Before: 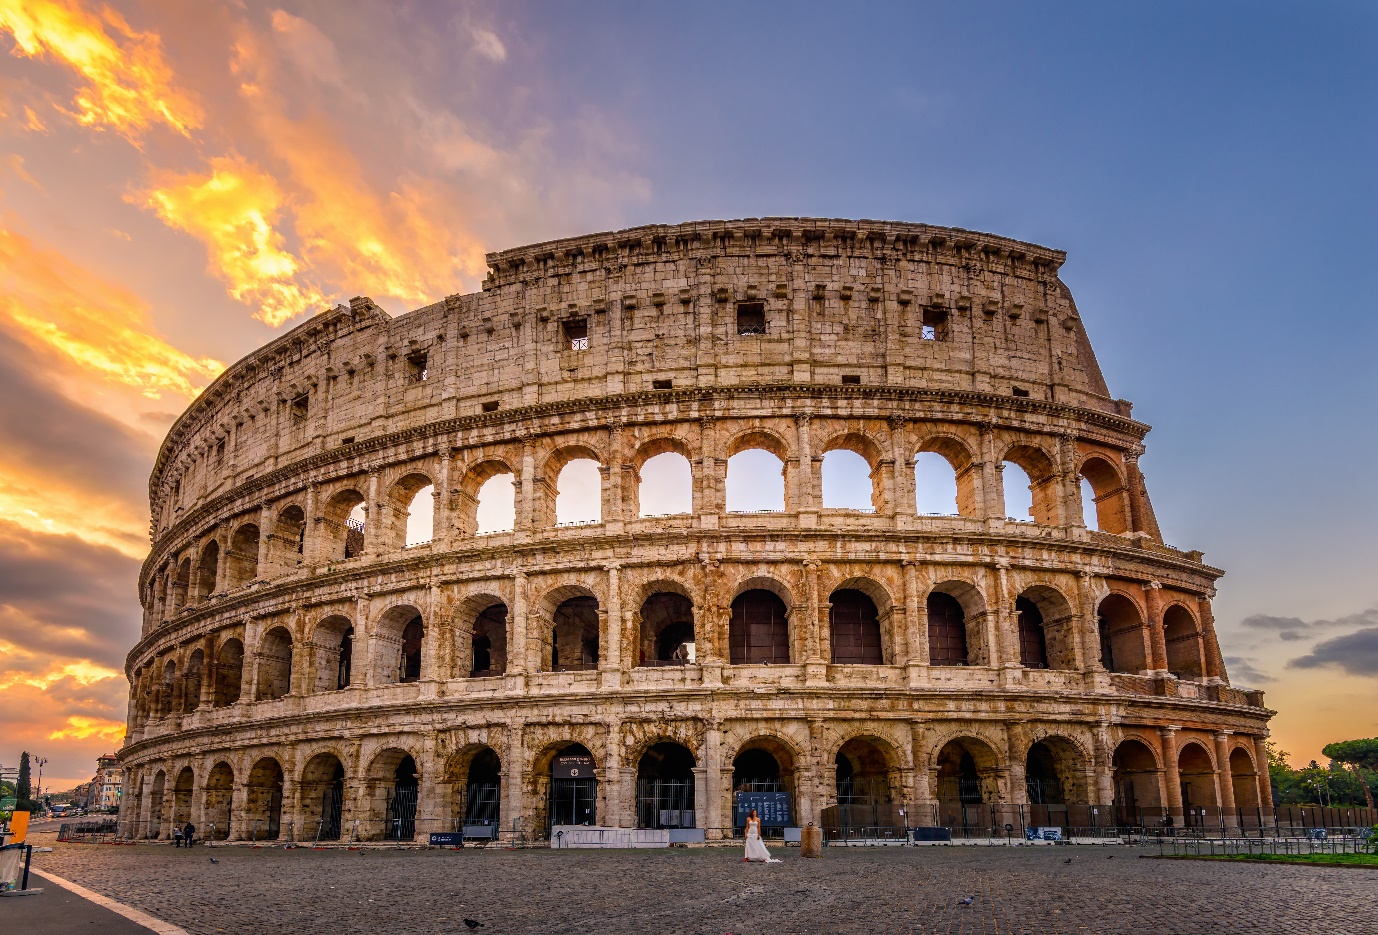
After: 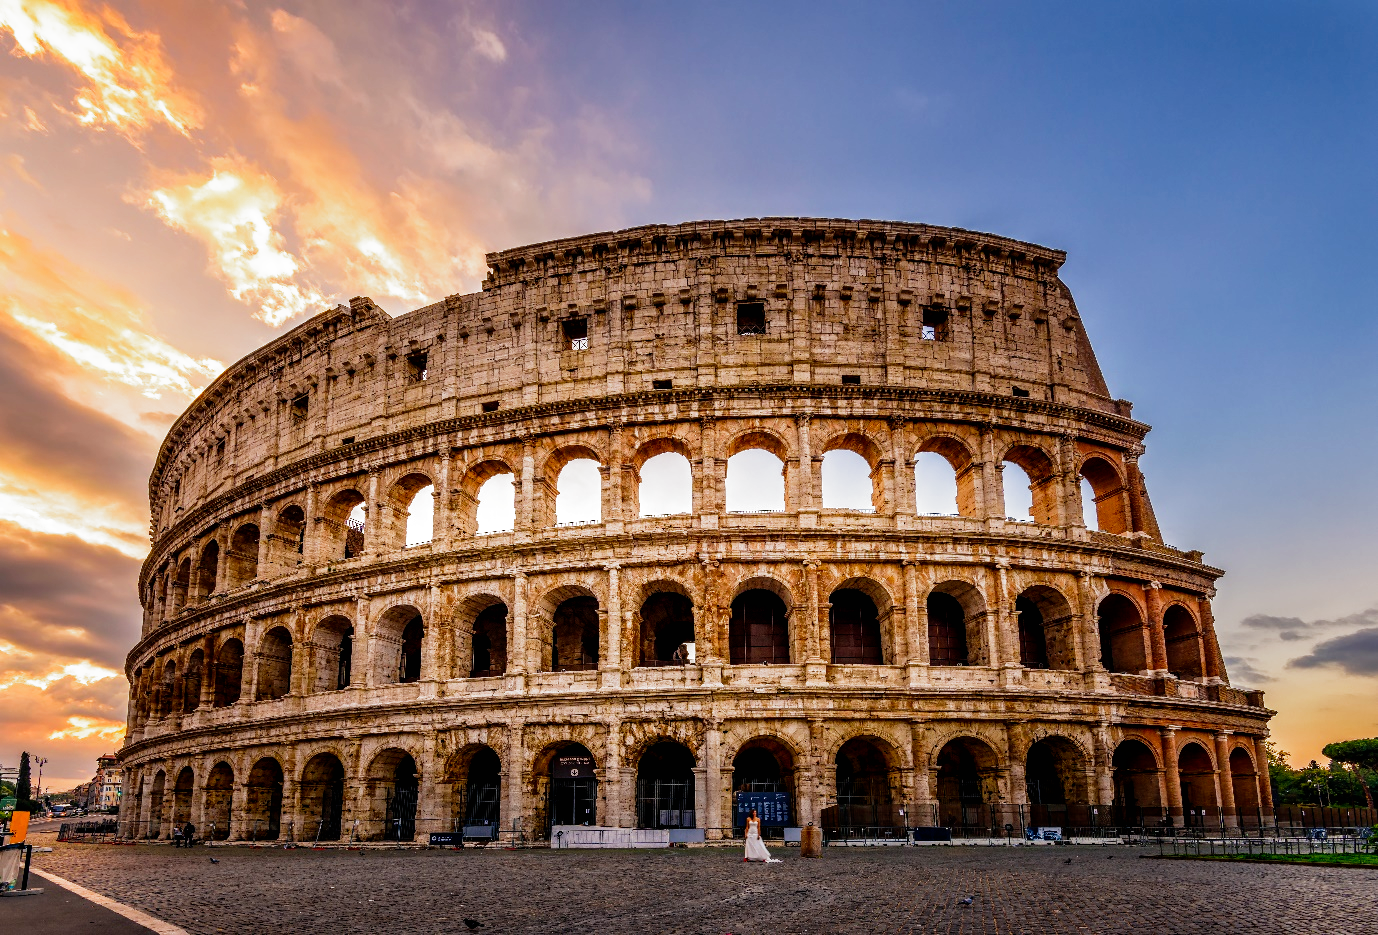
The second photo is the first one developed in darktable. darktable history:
filmic rgb: black relative exposure -8.2 EV, white relative exposure 2.2 EV, threshold 3 EV, hardness 7.11, latitude 75%, contrast 1.325, highlights saturation mix -2%, shadows ↔ highlights balance 30%, preserve chrominance no, color science v5 (2021), contrast in shadows safe, contrast in highlights safe, enable highlight reconstruction true
